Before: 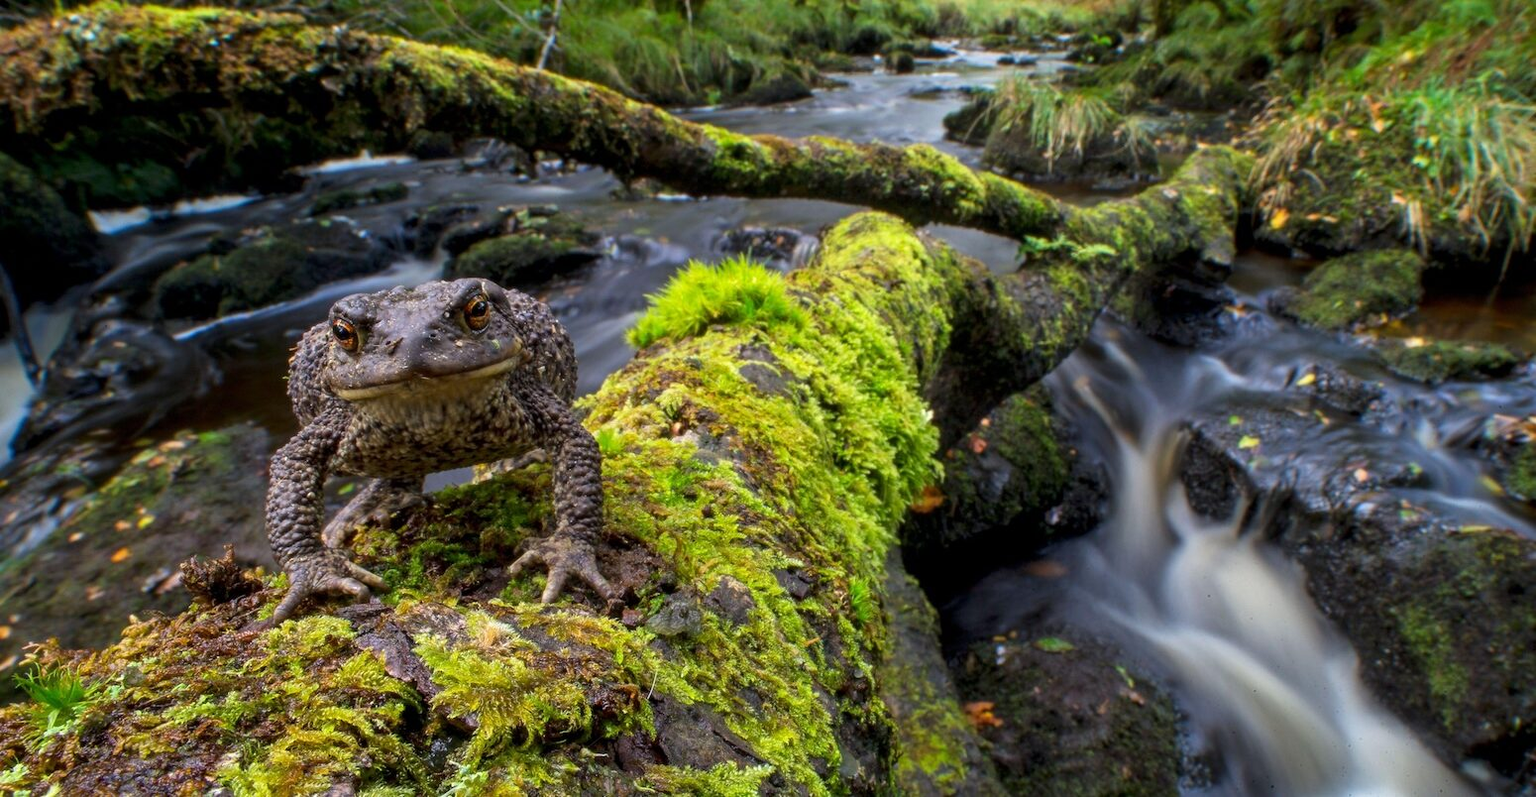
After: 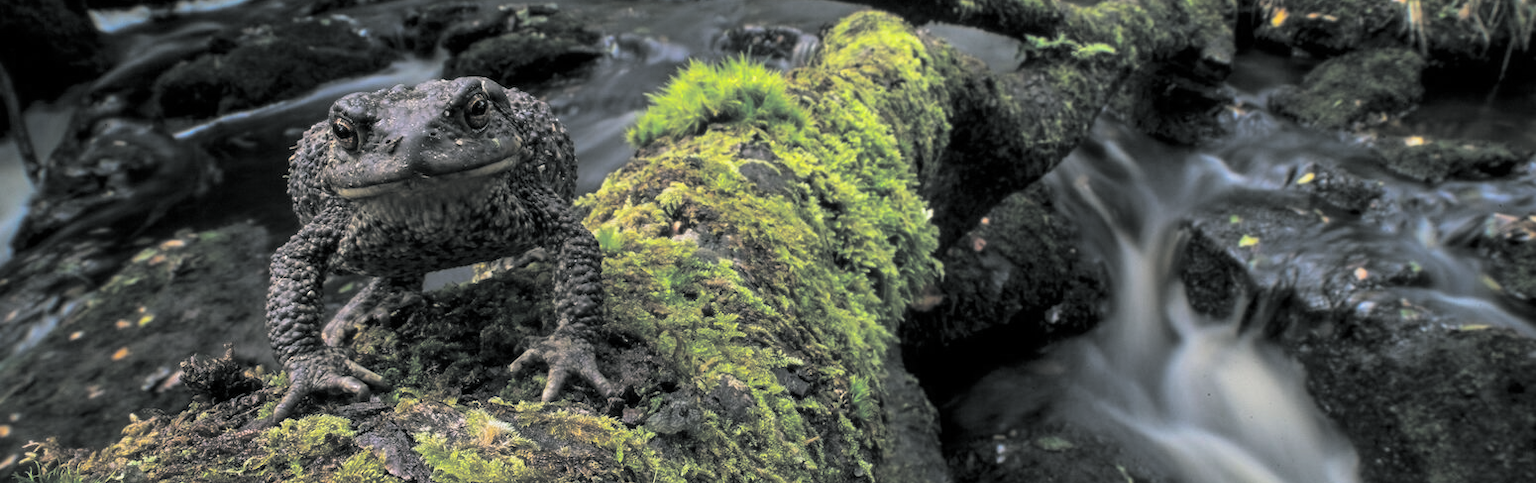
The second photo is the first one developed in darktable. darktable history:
contrast brightness saturation: saturation -0.05
crop and rotate: top 25.357%, bottom 13.942%
split-toning: shadows › hue 190.8°, shadows › saturation 0.05, highlights › hue 54°, highlights › saturation 0.05, compress 0%
